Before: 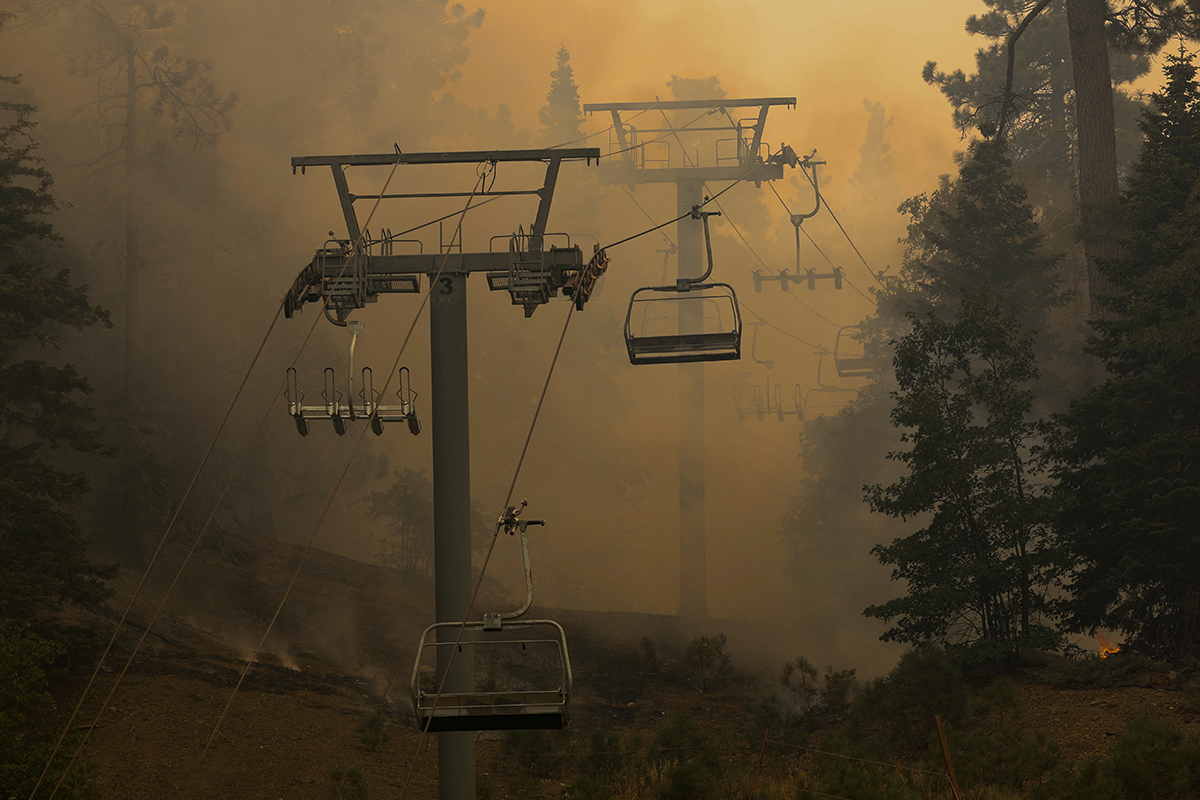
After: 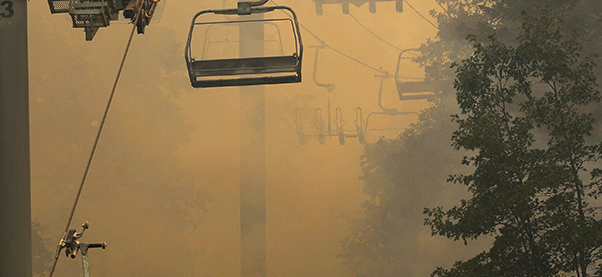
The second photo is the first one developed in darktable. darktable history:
crop: left 36.607%, top 34.735%, right 13.146%, bottom 30.611%
rotate and perspective: automatic cropping original format, crop left 0, crop top 0
exposure: black level correction 0, exposure 1.1 EV, compensate highlight preservation false
